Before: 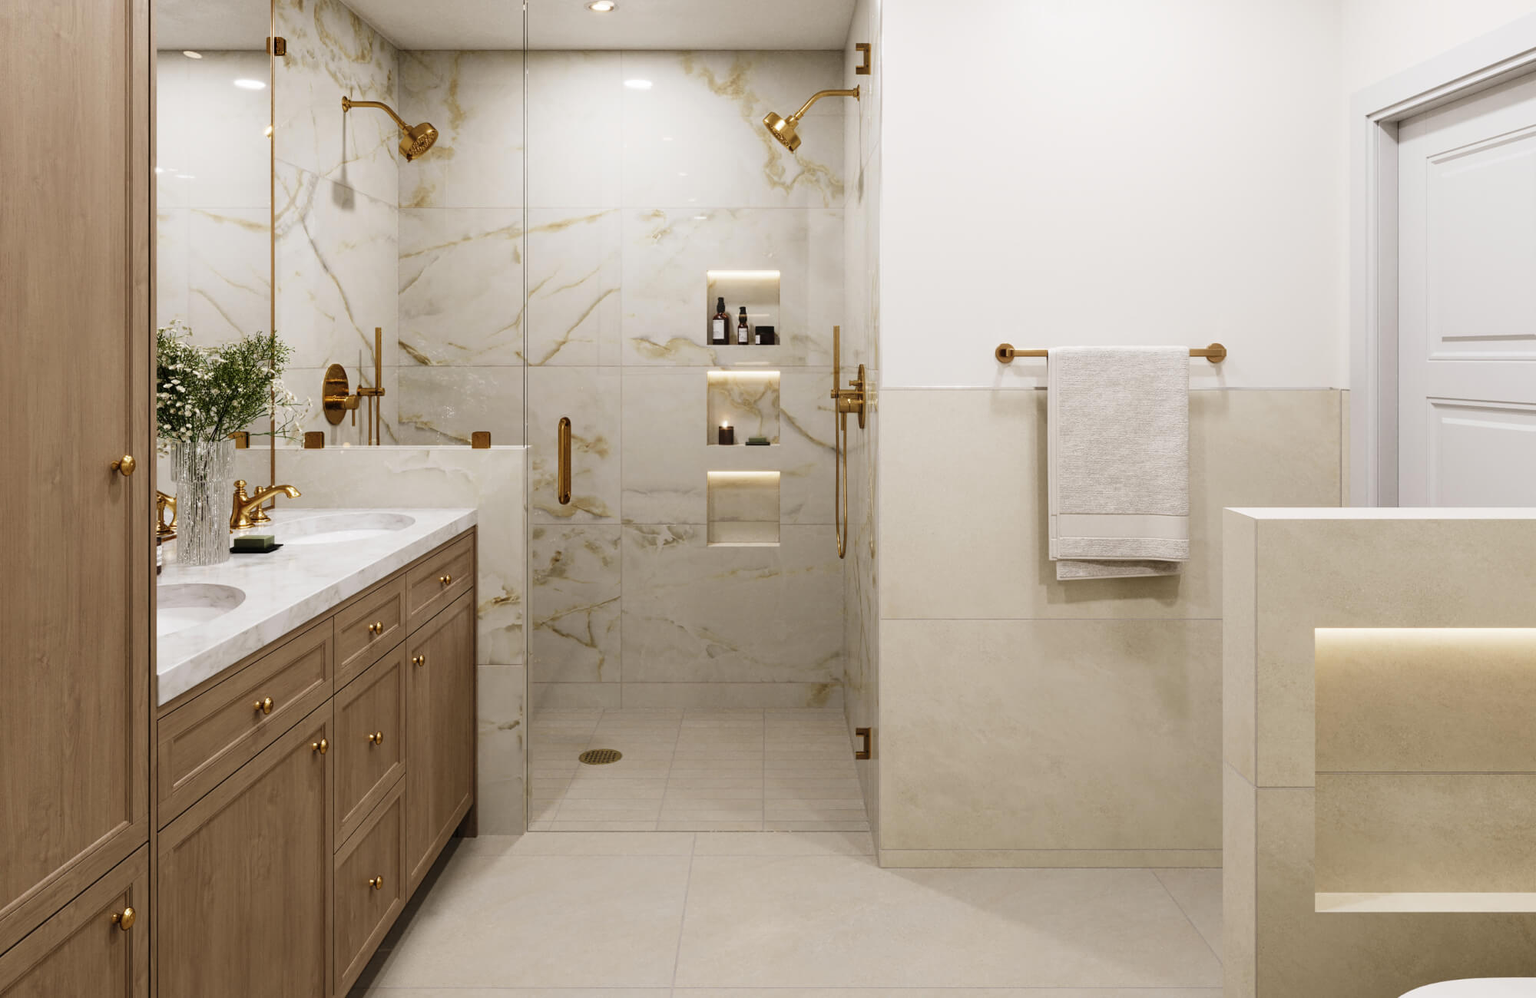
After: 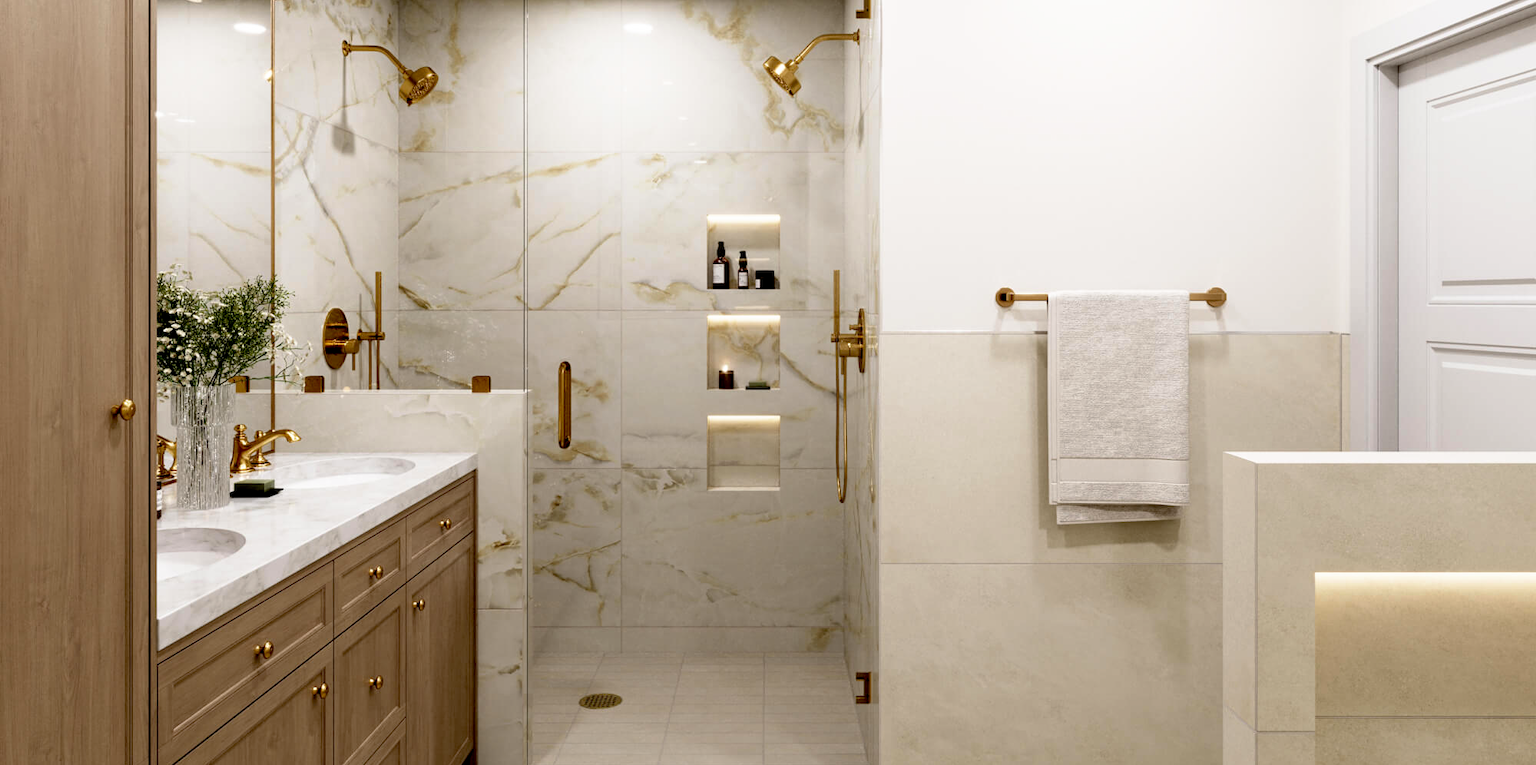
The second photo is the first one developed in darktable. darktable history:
base curve: curves: ch0 [(0.017, 0) (0.425, 0.441) (0.844, 0.933) (1, 1)], preserve colors none
crop: top 5.667%, bottom 17.637%
